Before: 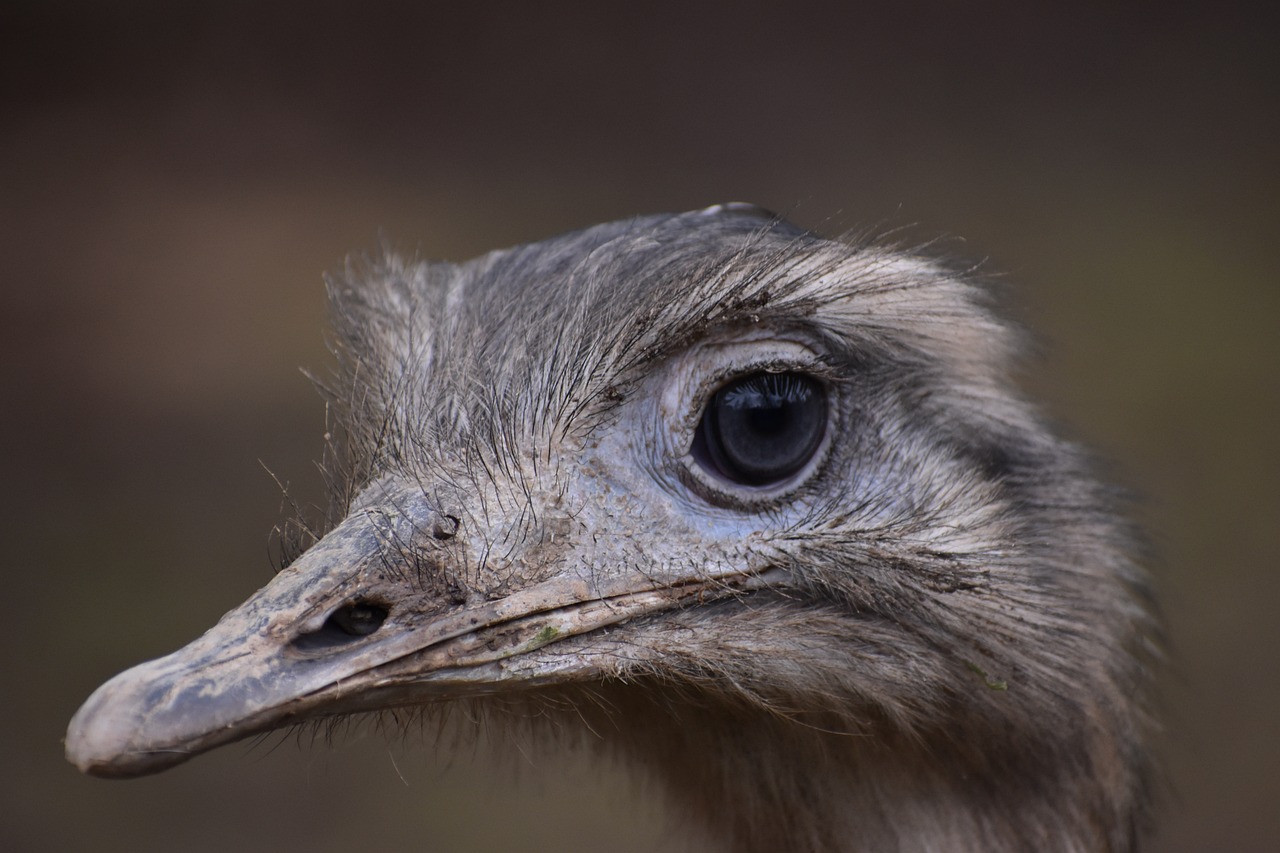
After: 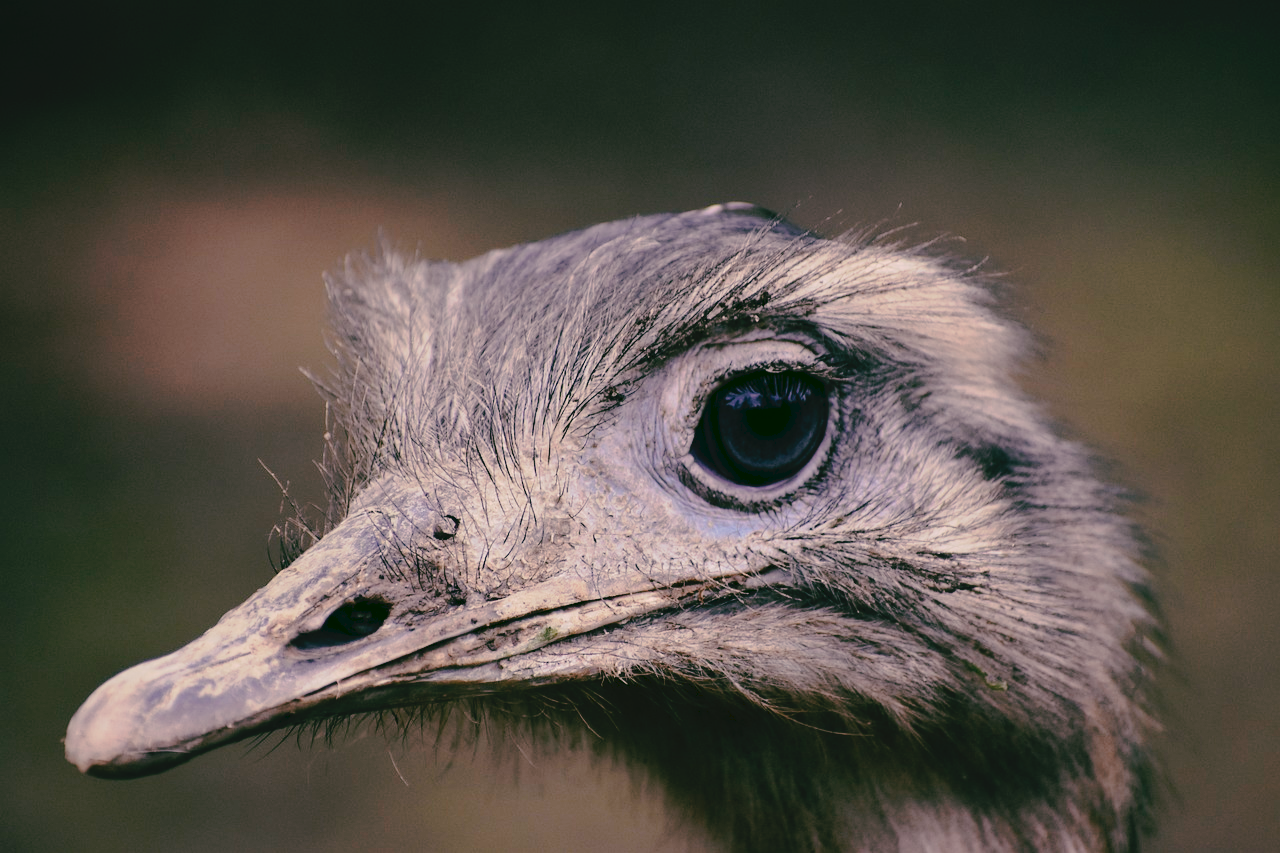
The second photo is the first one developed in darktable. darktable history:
tone curve: curves: ch0 [(0, 0) (0.003, 0.051) (0.011, 0.052) (0.025, 0.055) (0.044, 0.062) (0.069, 0.068) (0.1, 0.077) (0.136, 0.098) (0.177, 0.145) (0.224, 0.223) (0.277, 0.314) (0.335, 0.43) (0.399, 0.518) (0.468, 0.591) (0.543, 0.656) (0.623, 0.726) (0.709, 0.809) (0.801, 0.857) (0.898, 0.918) (1, 1)], preserve colors none
color look up table: target L [96.27, 96.86, 82.14, 80.29, 72.25, 62.69, 46.91, 46.24, 32.06, 29.74, 9.92, 200.92, 85.33, 83.69, 73.84, 65.59, 62.04, 55.07, 47.65, 40.62, 42.58, 30.56, 18.82, 96.33, 91.86, 78.89, 72.97, 74.25, 78.42, 82.52, 65.64, 69.36, 57.93, 33.83, 46.04, 43.65, 42.01, 41.82, 41.49, 19.78, 18.16, 2.239, 69.13, 68.54, 60.64, 48.3, 48.45, 32.27, 26.02], target a [-3.496, 3.57, -44.85, -24.84, -19.51, 3.122, -40.51, -18.29, -13.6, -17.92, -32.26, 0, 16.27, 4.579, 34.09, 33.61, 45.57, 21.66, 54.71, 41.81, 64.19, 5.454, 23.97, 12.65, 18.81, 9.92, 33.11, 25.17, 38.44, 34.02, 54.47, 47.39, 28.45, 21.92, 53.42, 33.24, 57.69, 50.84, 64.03, 20.14, 28.68, -6.558, -47.81, -18.84, -37.9, -4.709, -9.665, -0.652, -1.388], target b [49.7, 26.34, 22.22, 28.59, 8.668, 11.02, 23.45, 22.91, -3.273, 10.75, 12.21, -0.001, 37.8, 67.35, 20.26, 66.56, 36.99, 38.59, 26.68, 38.34, 45.22, 10.66, 31.84, 7.199, 5.656, 13.55, -15.82, 8.25, 6.208, -2.861, 5.519, -20.92, -11.66, -56.5, -52.05, 2.746, 2.661, -27.76, -41.47, -28.27, -38.63, 3.137, -3.052, -31.78, -35.47, -46.55, -17.31, -39.48, -12.35], num patches 49
